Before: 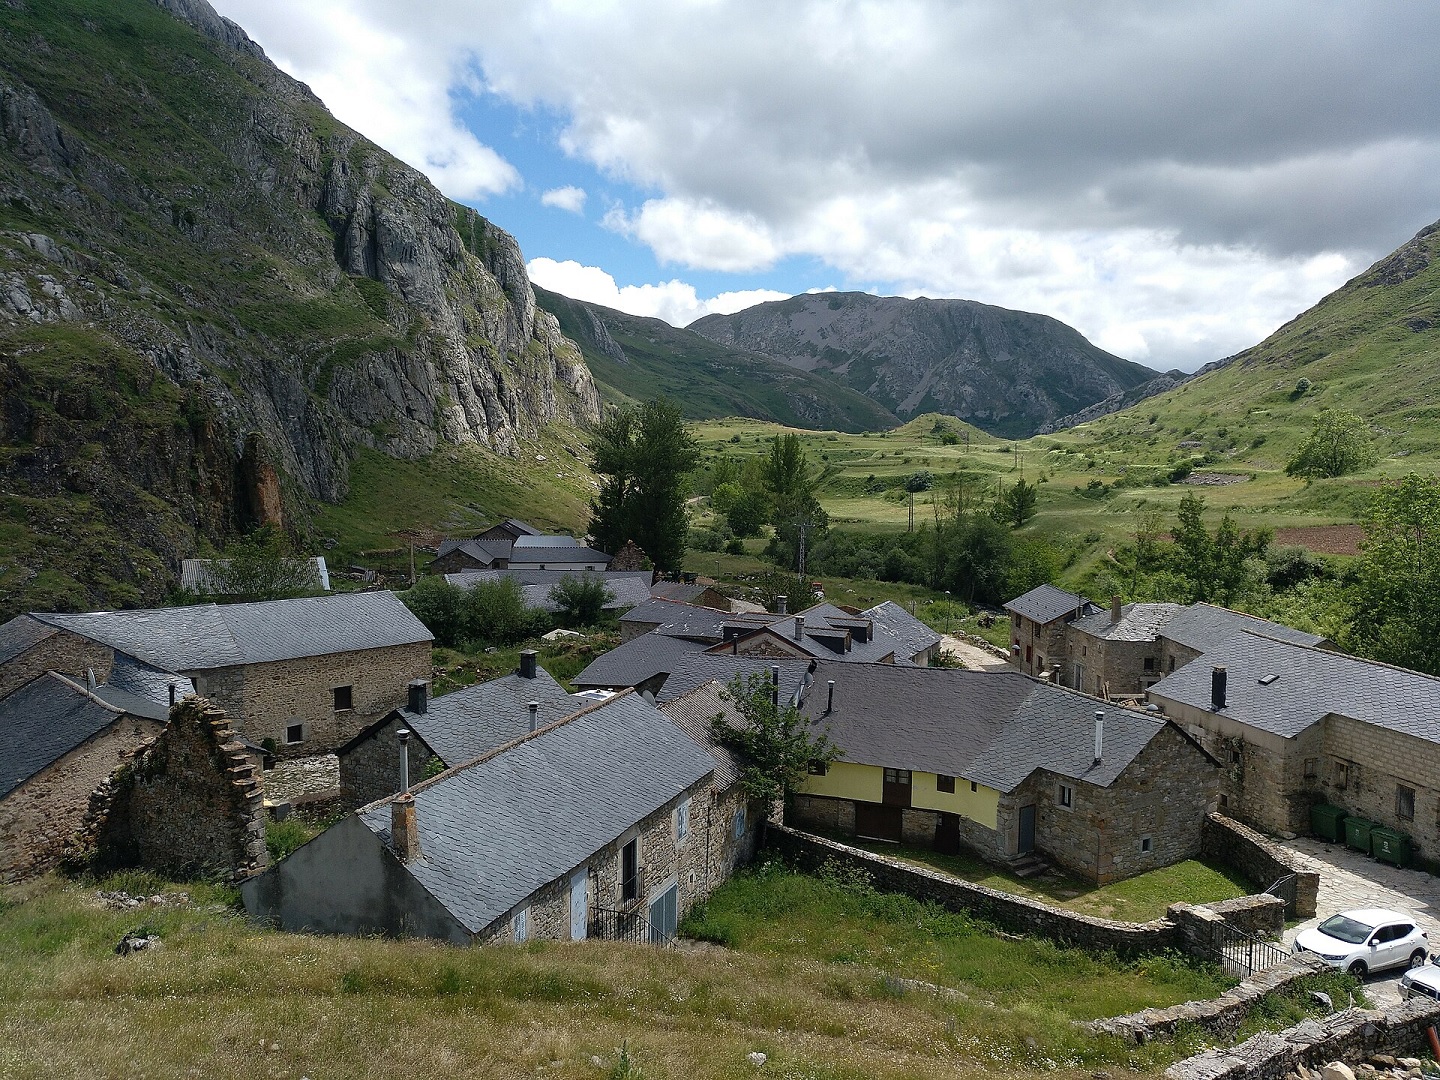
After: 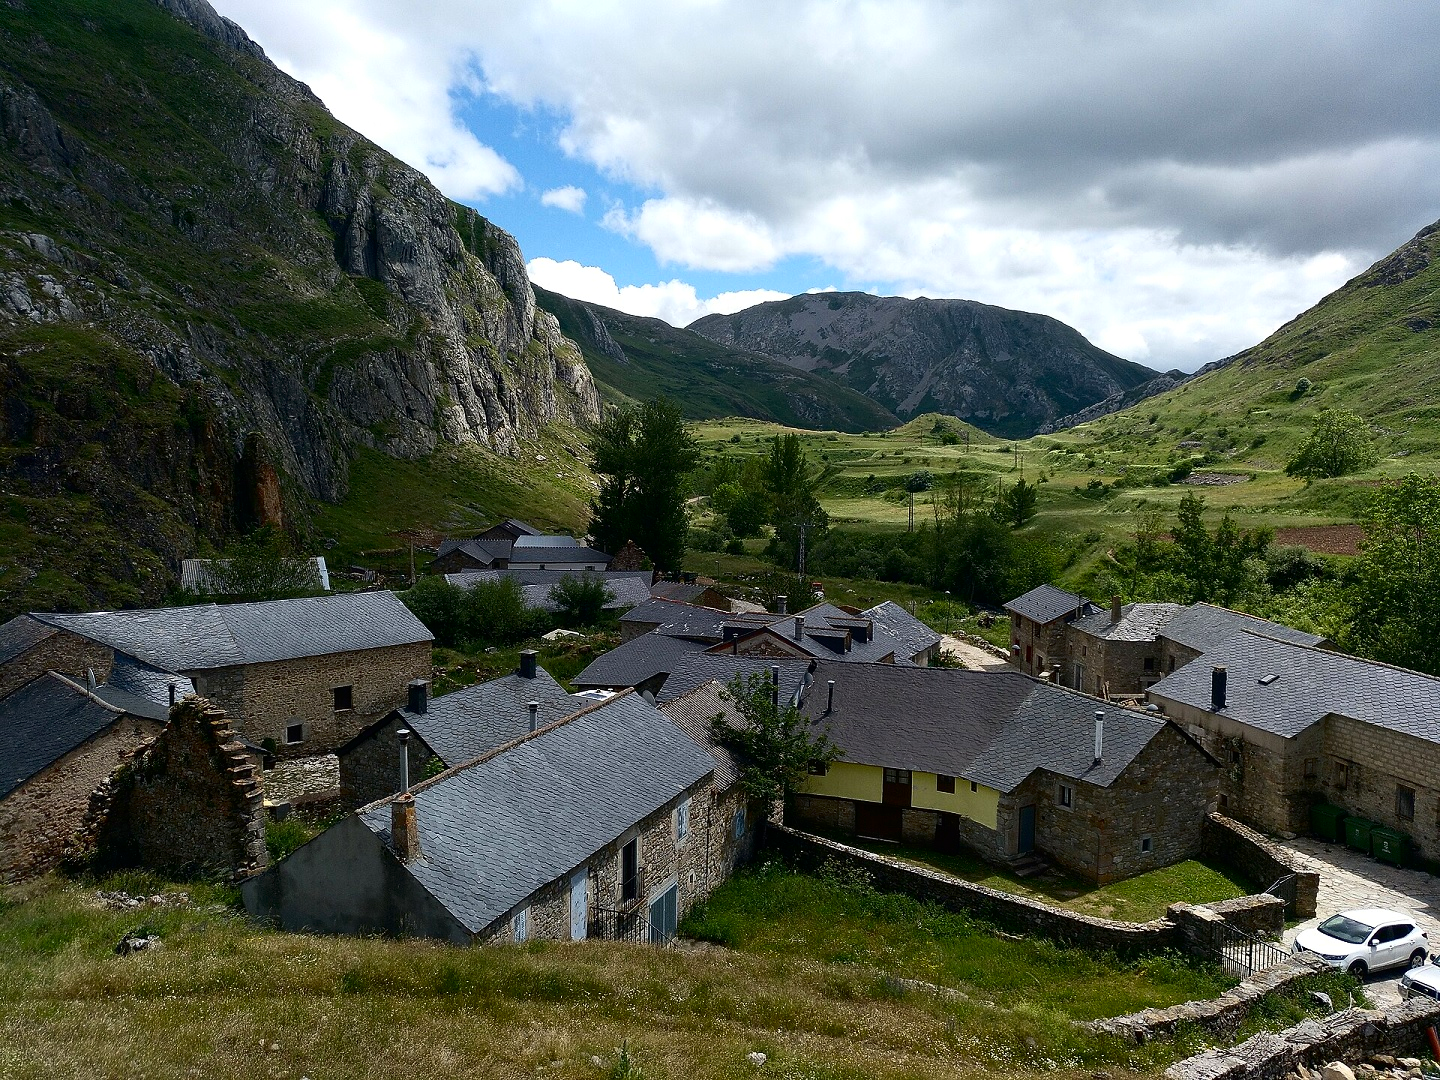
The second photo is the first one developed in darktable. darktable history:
contrast brightness saturation: contrast 0.19, brightness -0.11, saturation 0.21
levels: levels [0, 0.498, 0.996]
